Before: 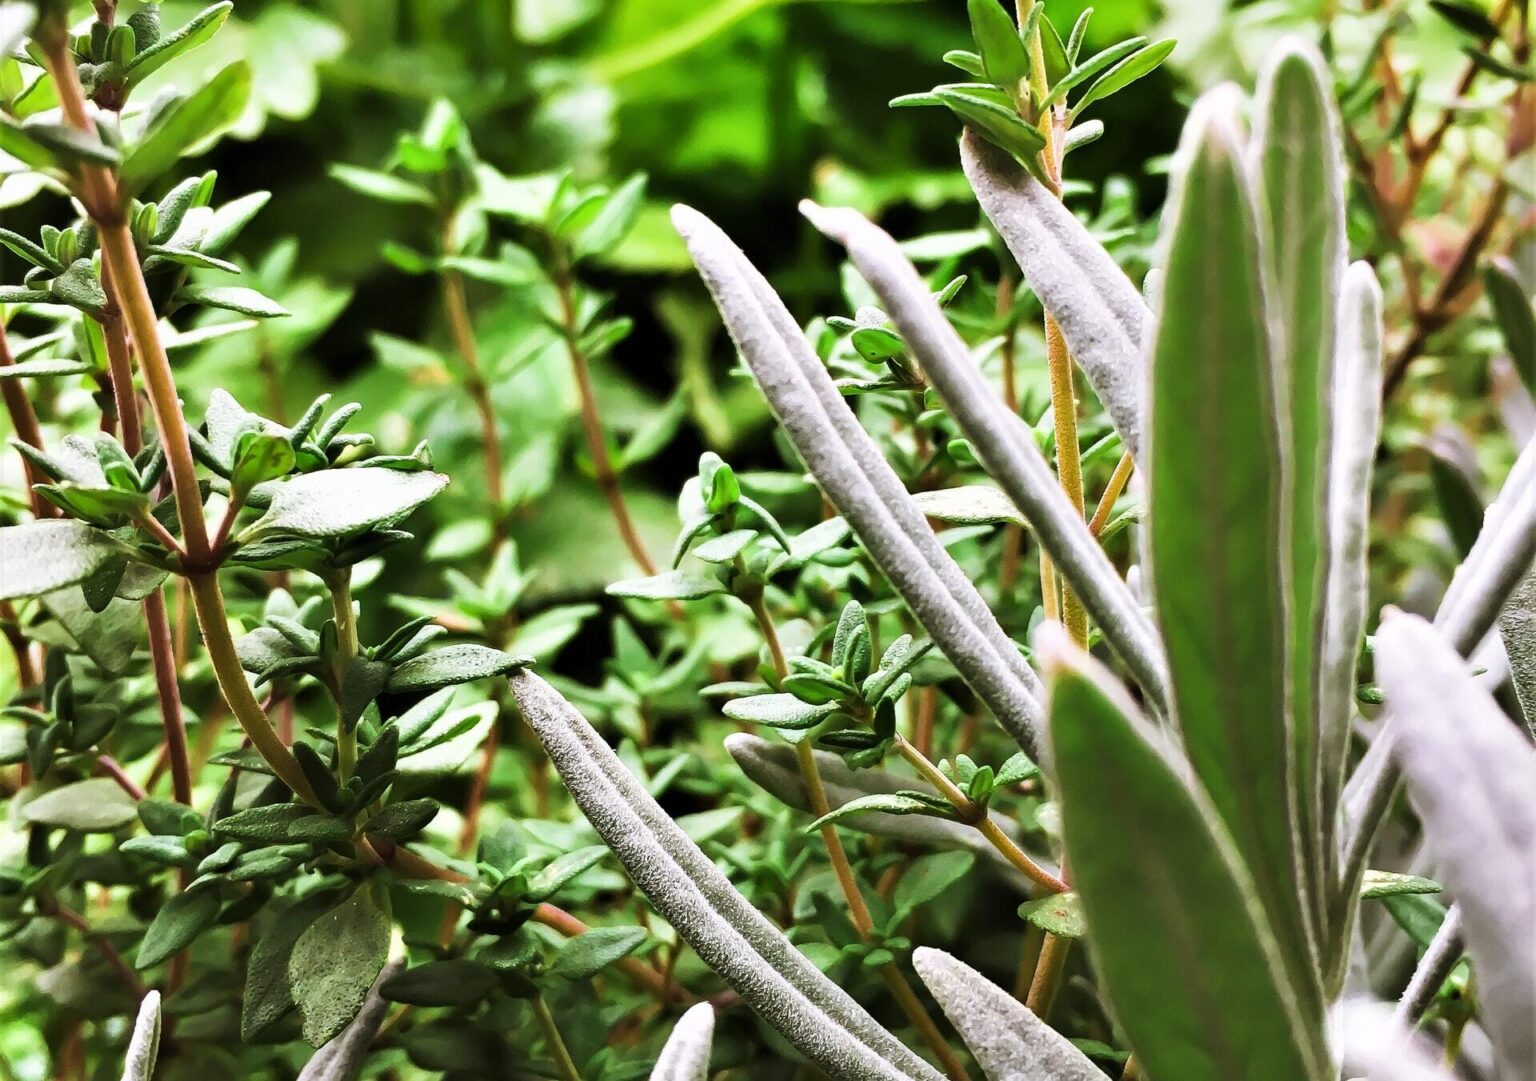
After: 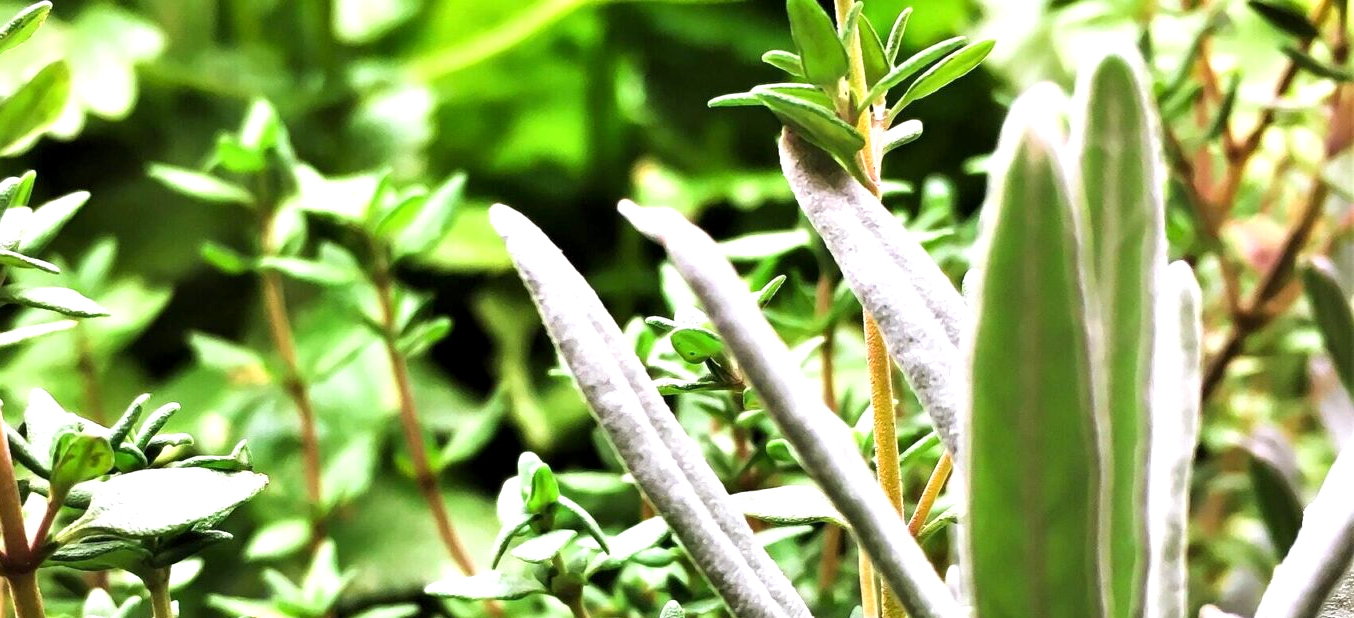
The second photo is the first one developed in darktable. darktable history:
crop and rotate: left 11.812%, bottom 42.776%
exposure: black level correction 0.001, exposure 0.5 EV, compensate exposure bias true, compensate highlight preservation false
